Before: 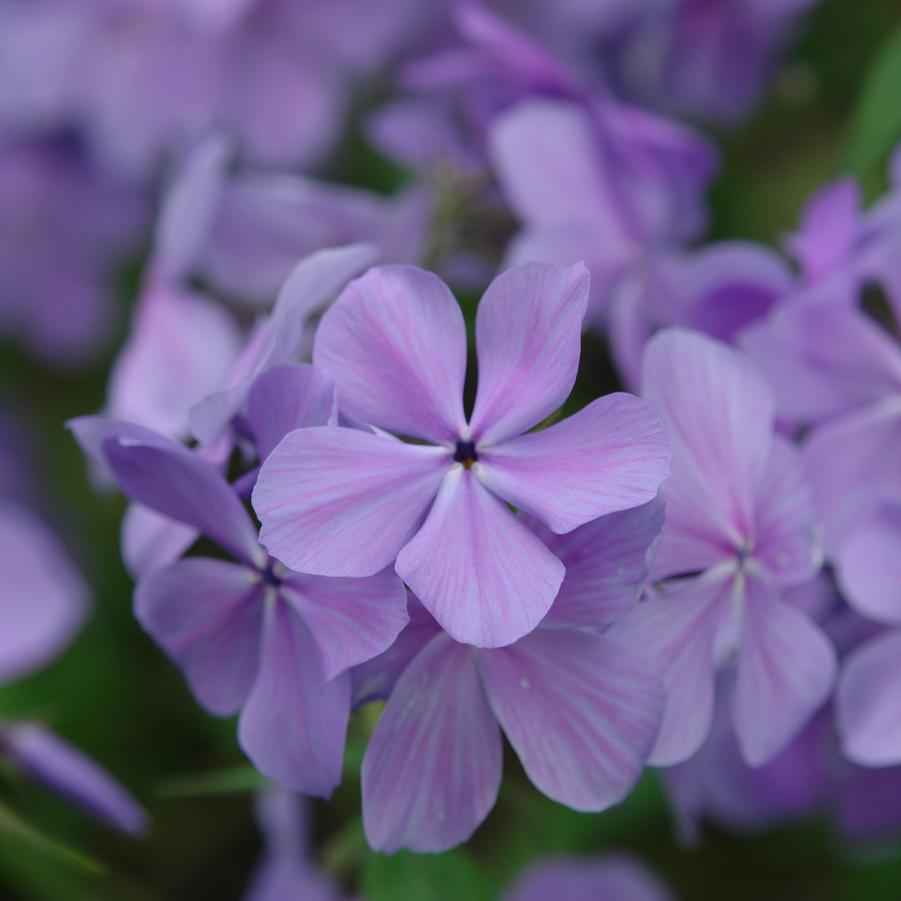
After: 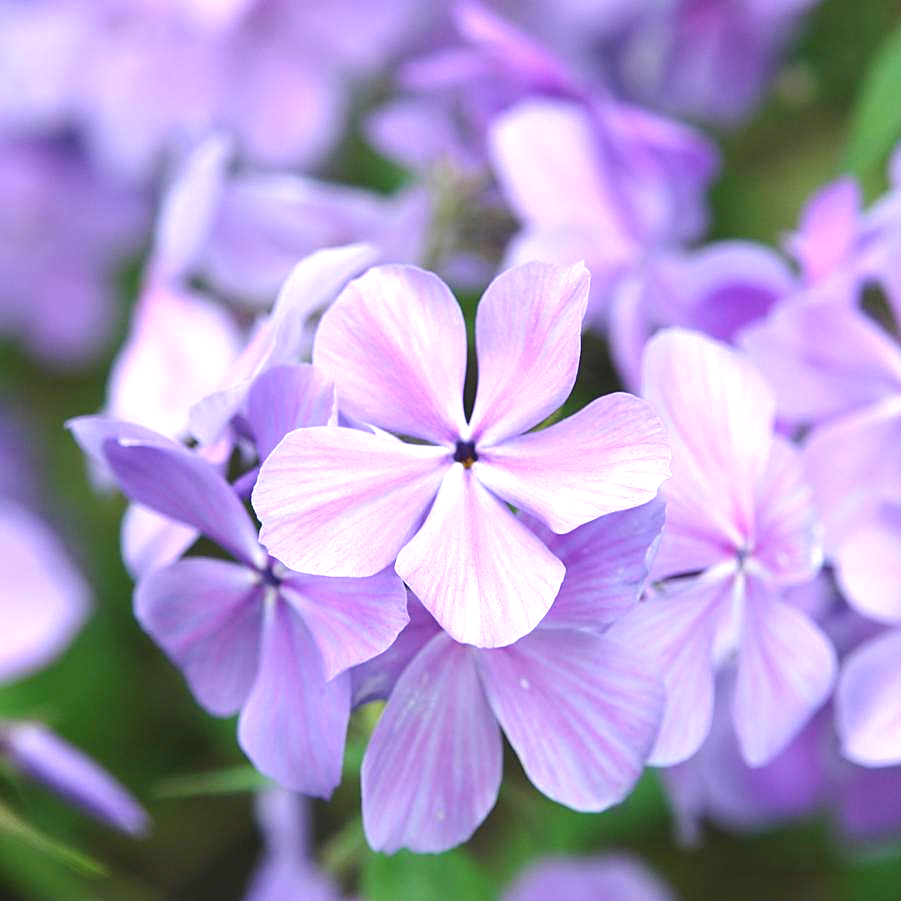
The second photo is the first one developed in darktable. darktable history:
sharpen: on, module defaults
exposure: black level correction 0, exposure 1.52 EV, compensate highlight preservation false
